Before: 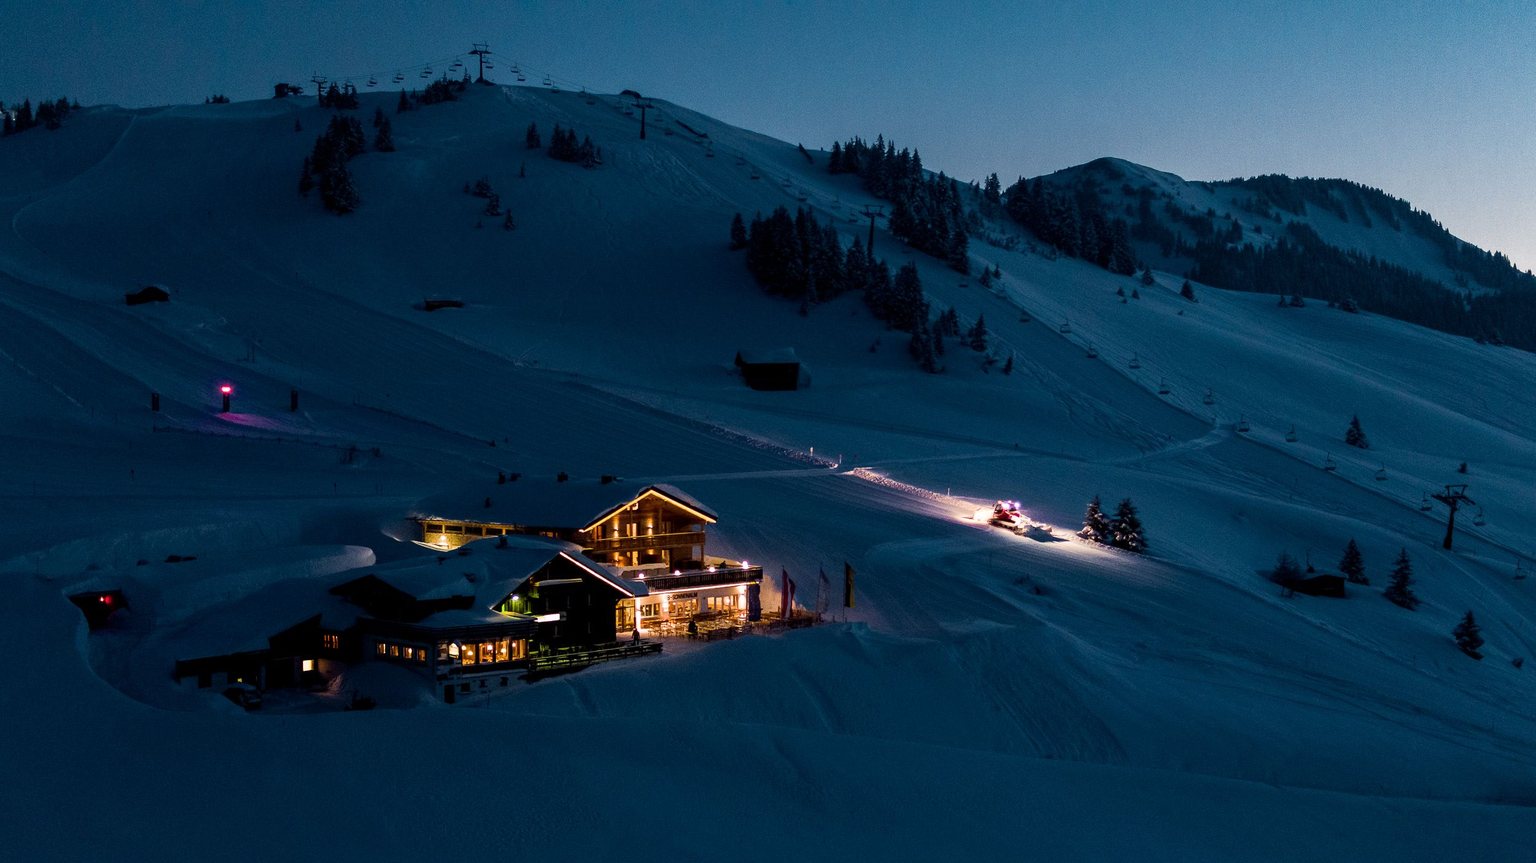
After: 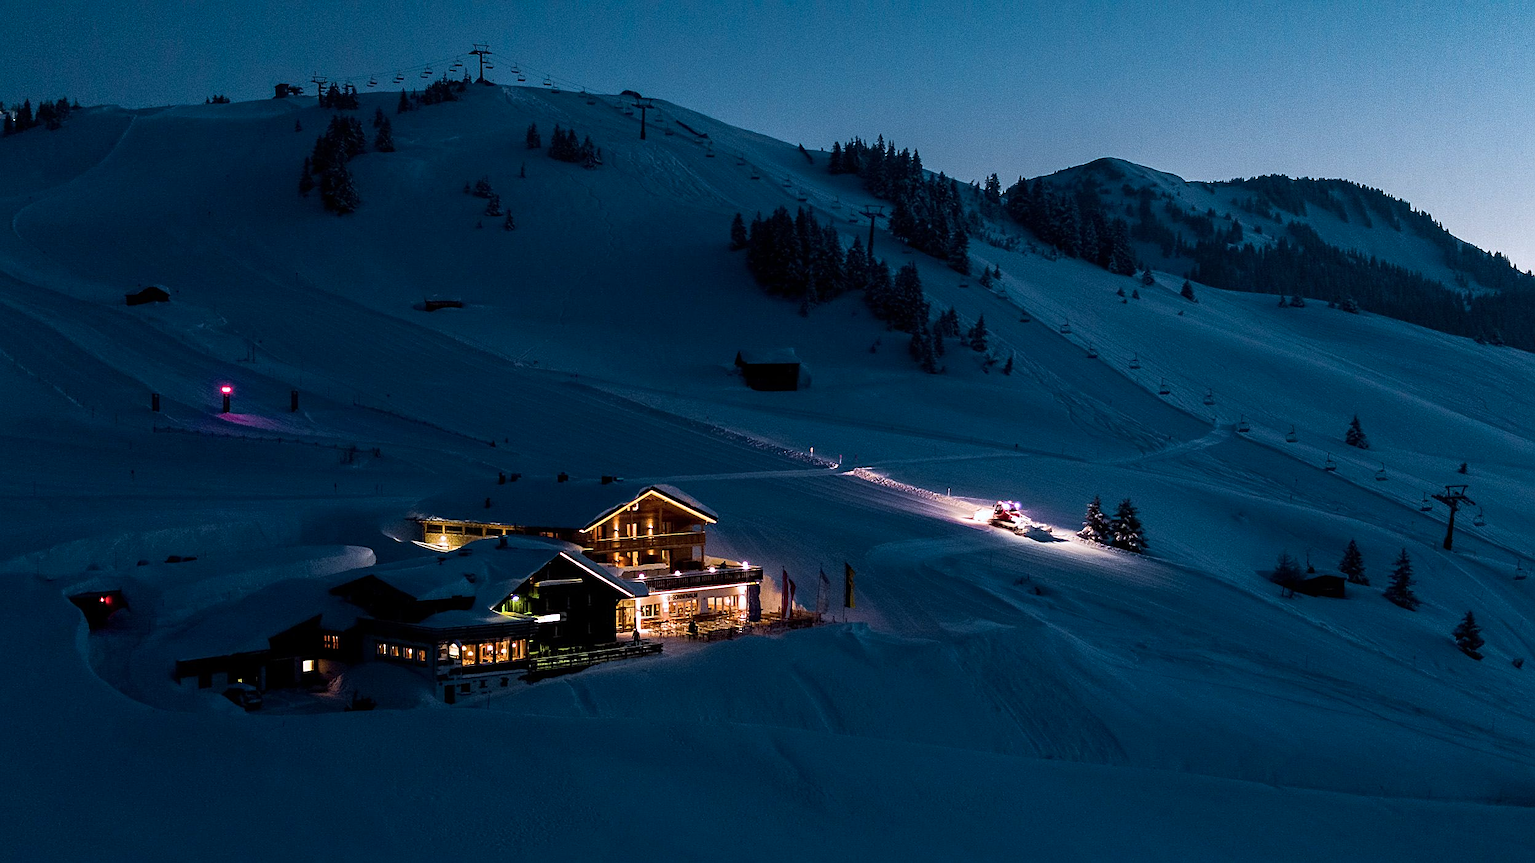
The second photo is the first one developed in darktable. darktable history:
tone equalizer: on, module defaults
sharpen: on, module defaults
white balance: emerald 1
color correction: highlights a* -0.772, highlights b* -8.92
